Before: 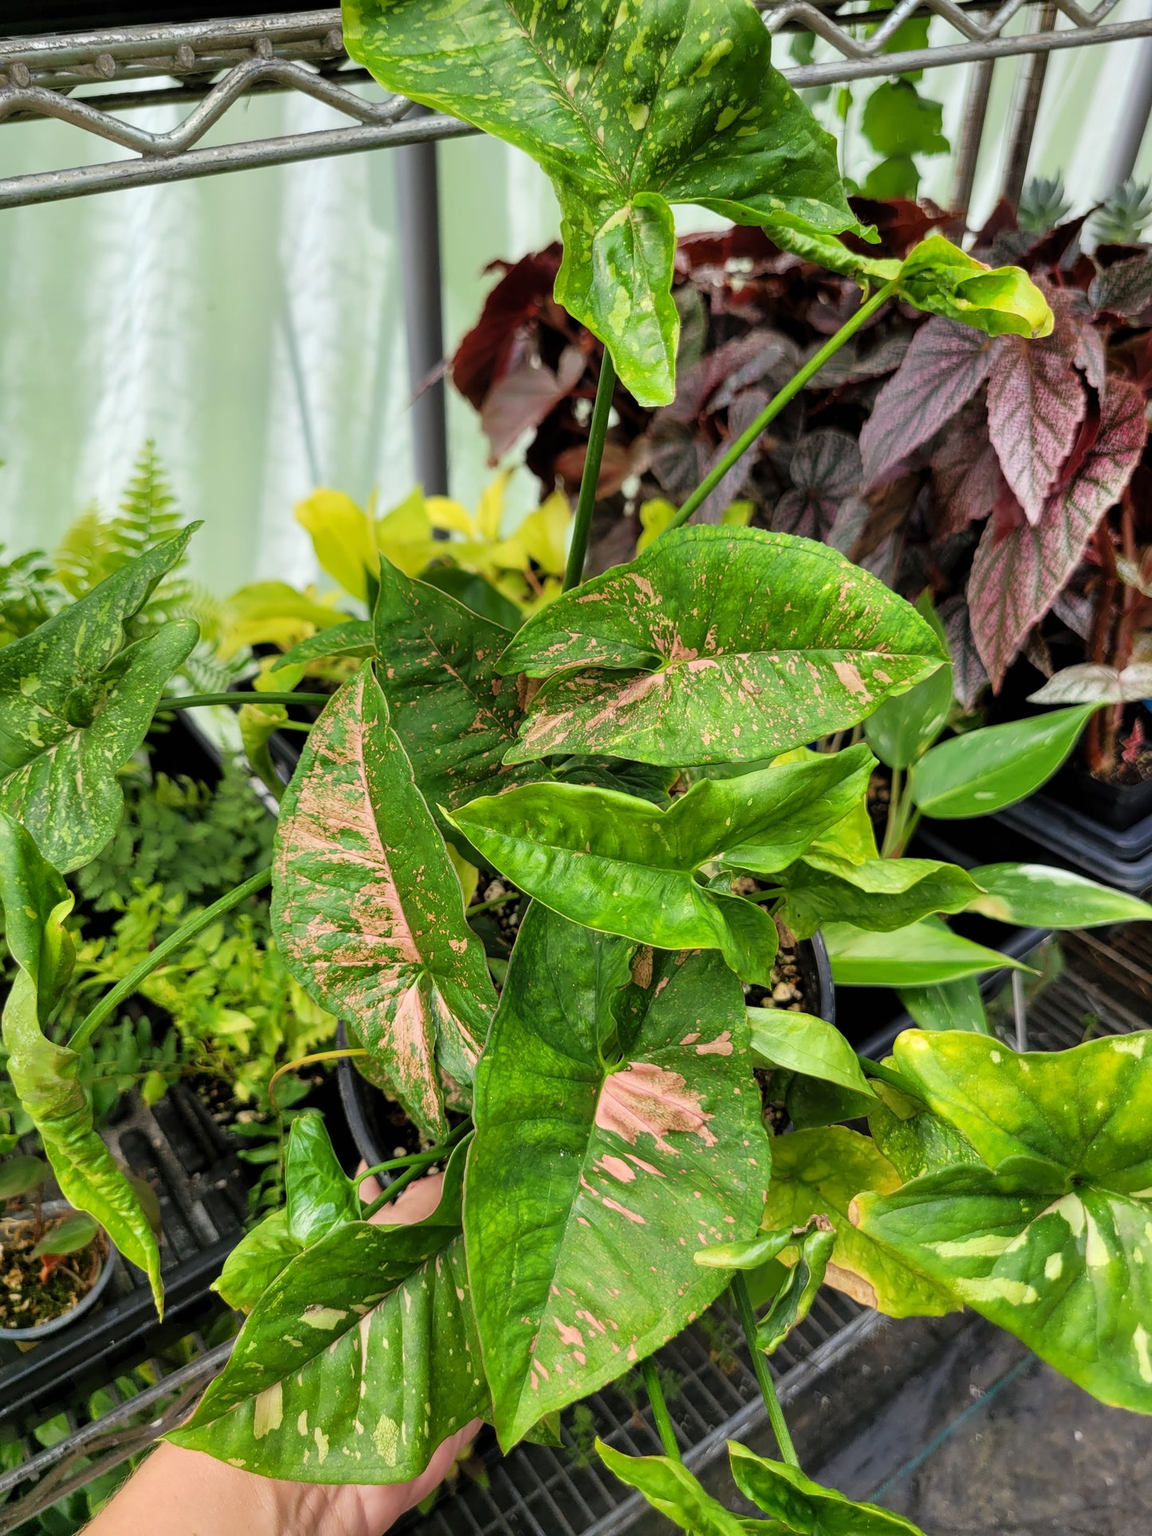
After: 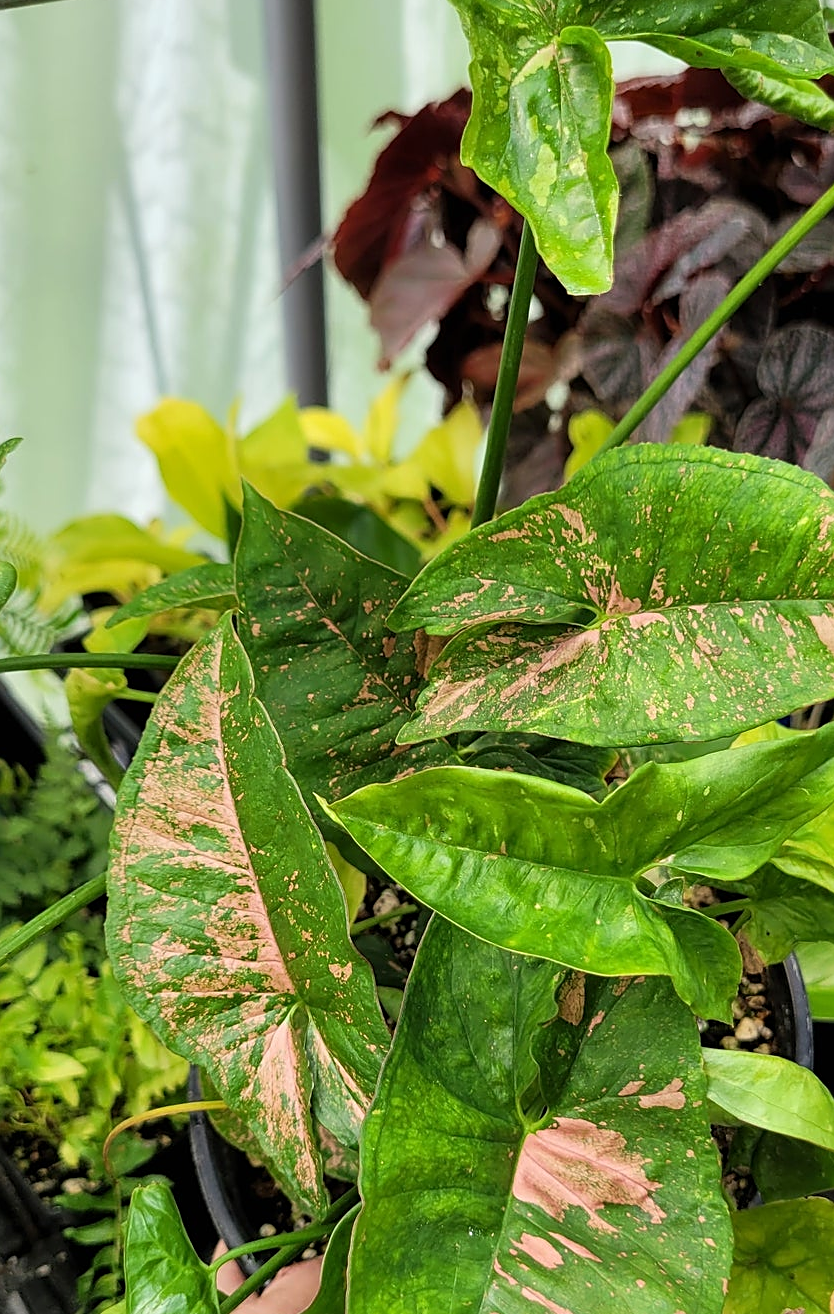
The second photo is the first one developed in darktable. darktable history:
sharpen: on, module defaults
crop: left 16.202%, top 11.208%, right 26.045%, bottom 20.557%
